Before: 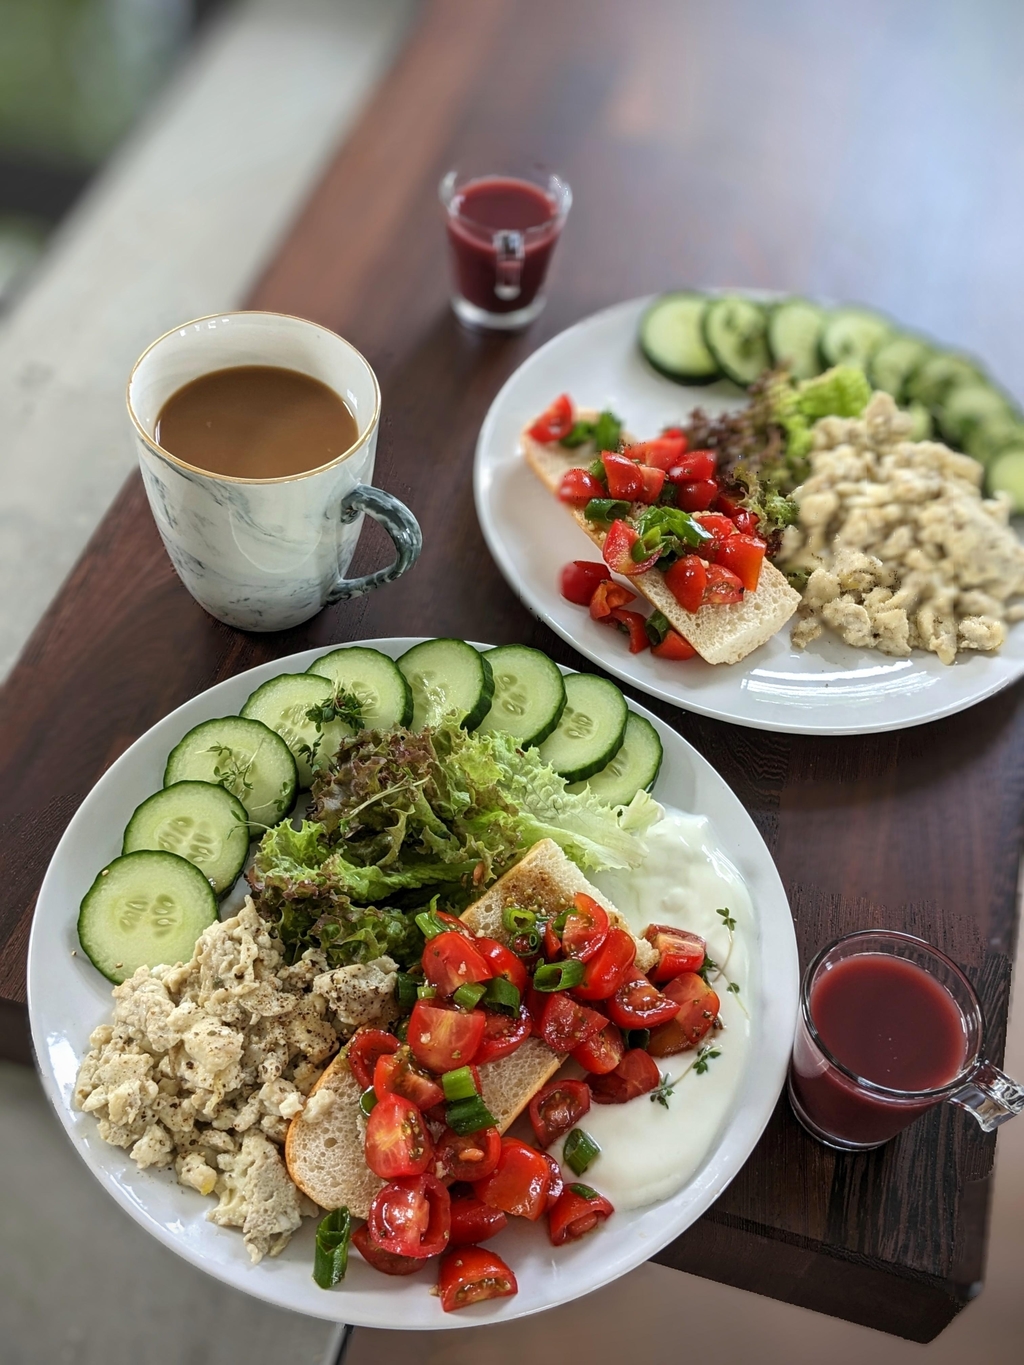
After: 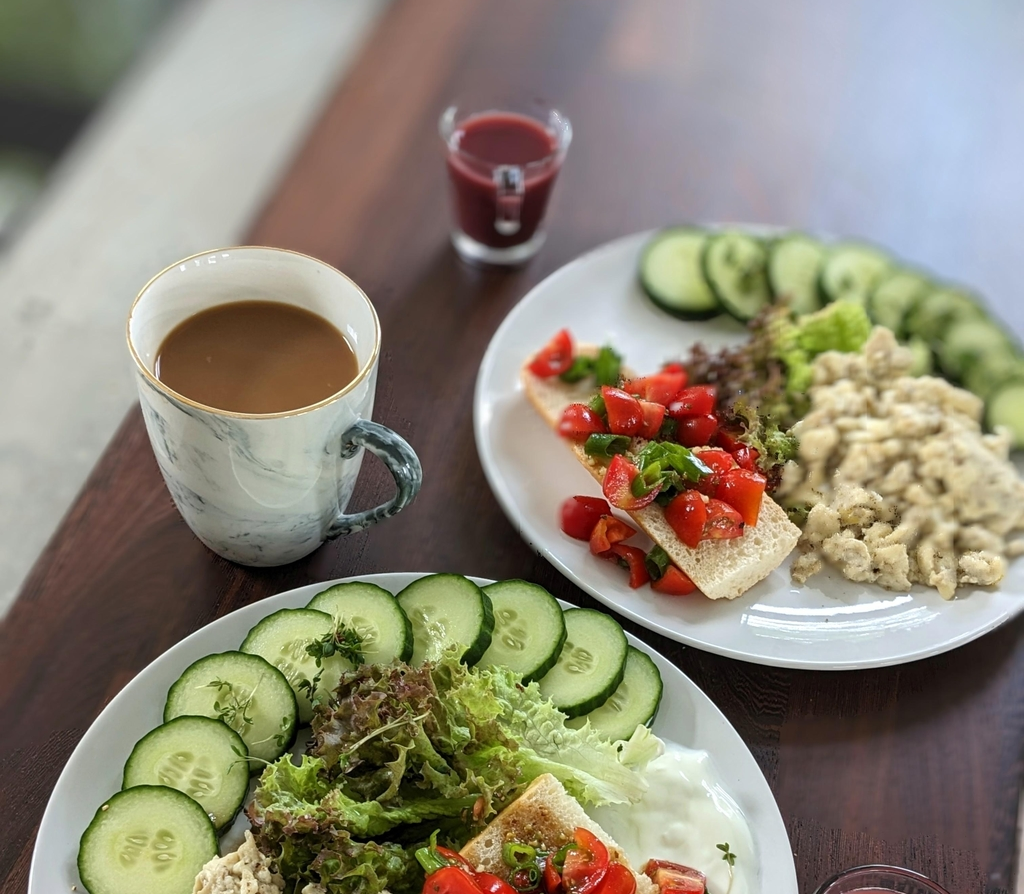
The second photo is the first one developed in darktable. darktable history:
crop and rotate: top 4.791%, bottom 29.661%
